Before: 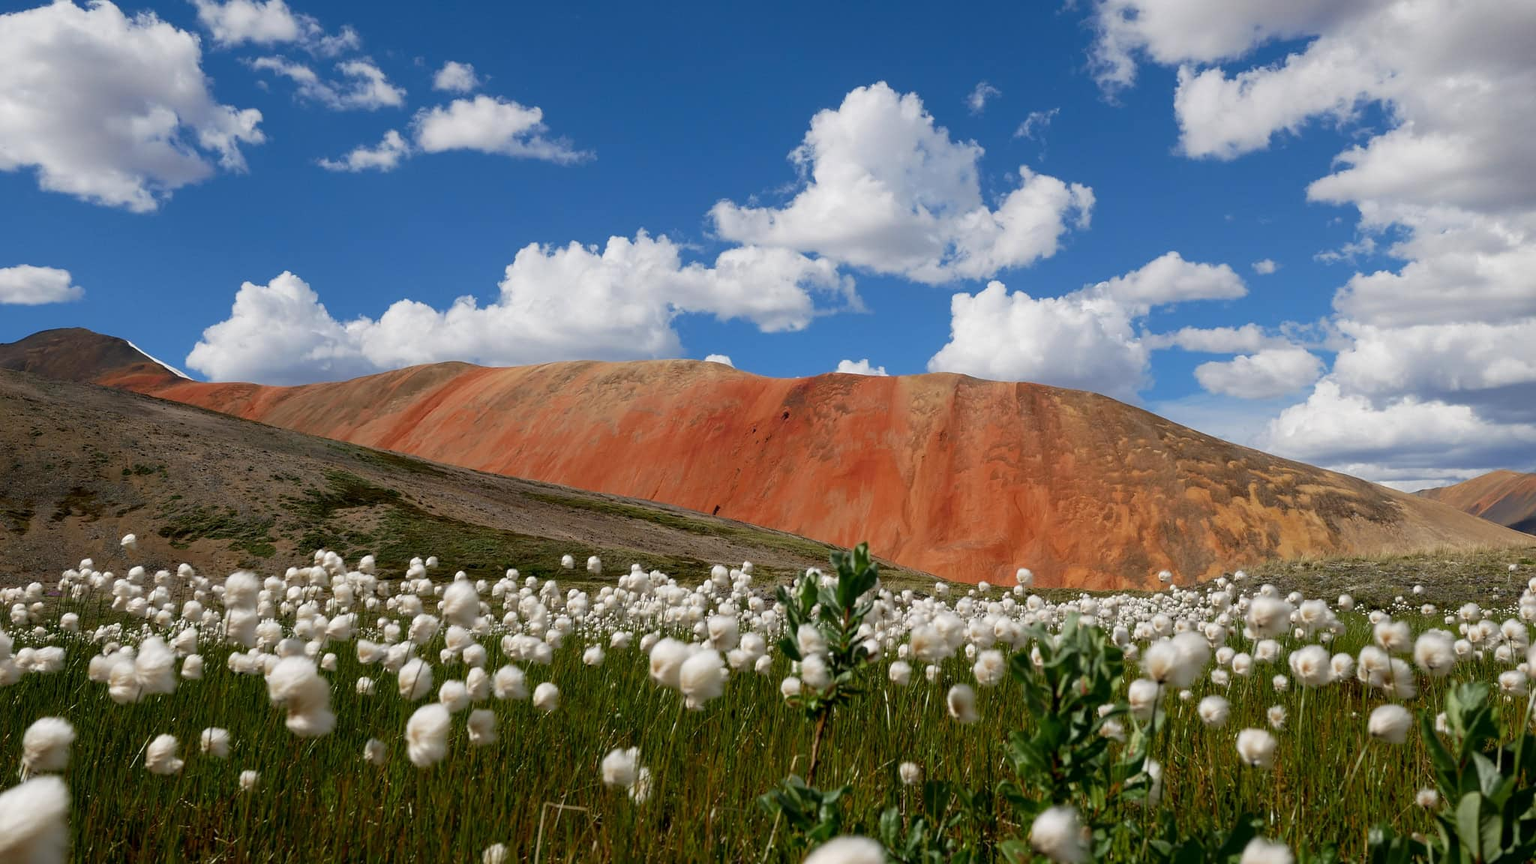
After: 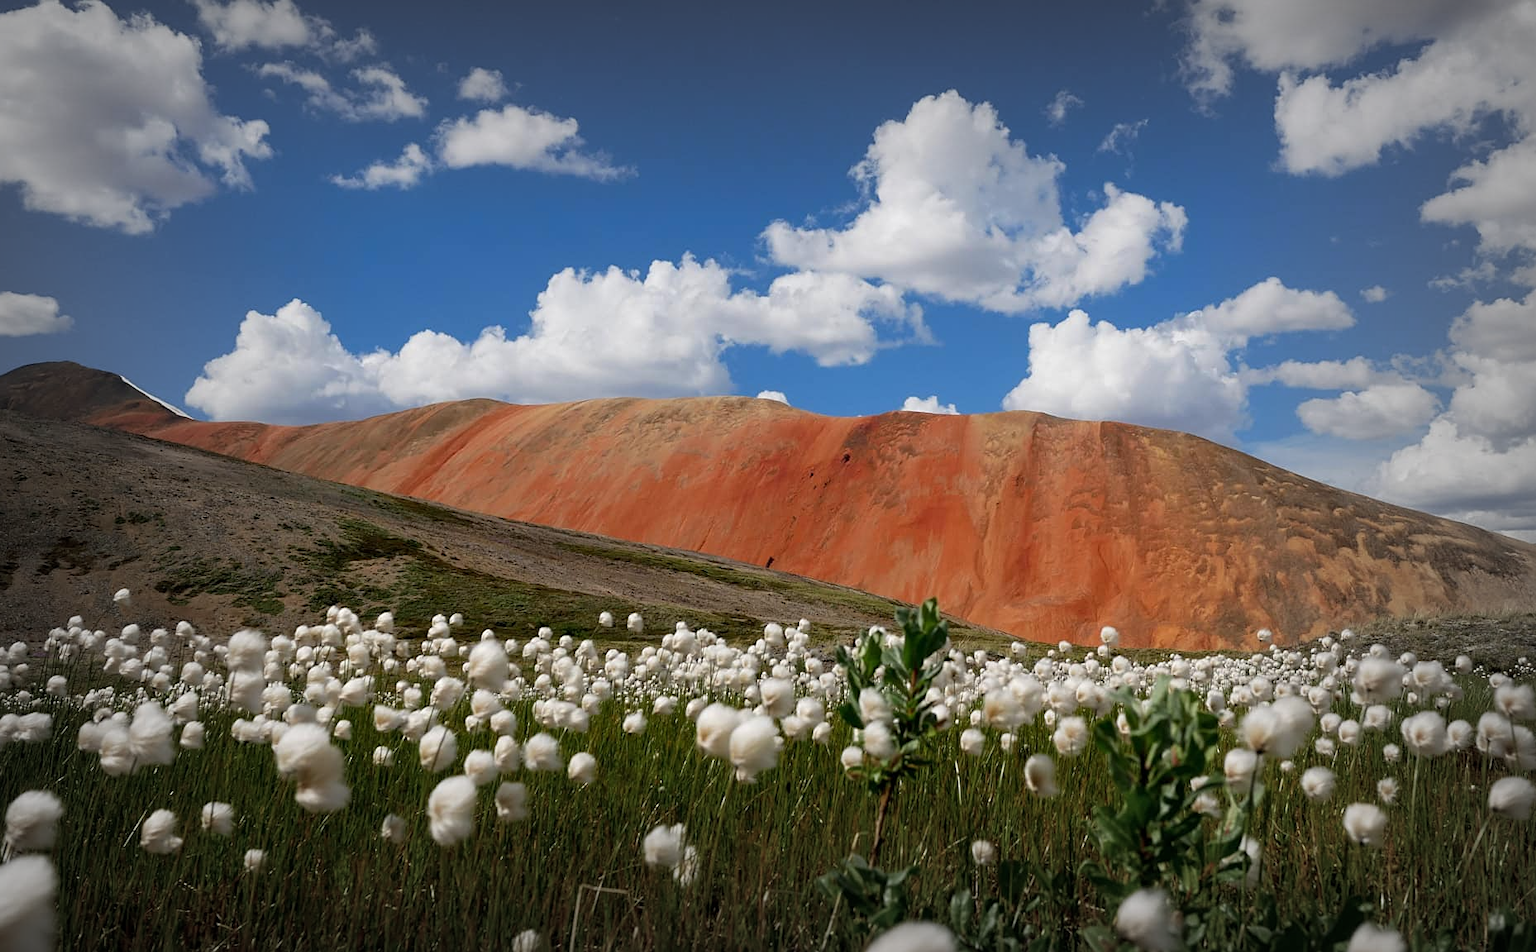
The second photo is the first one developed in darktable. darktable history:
crop and rotate: left 1.195%, right 8.043%
vignetting: fall-off start 53.67%, automatic ratio true, width/height ratio 1.313, shape 0.213
sharpen: amount 0.206
